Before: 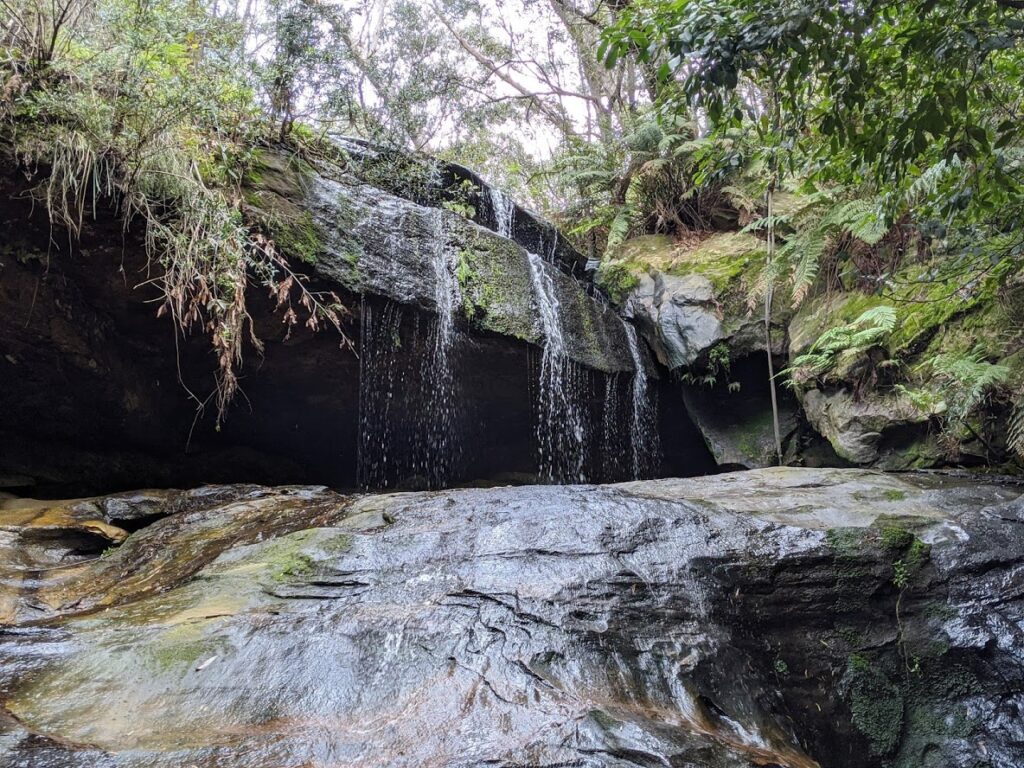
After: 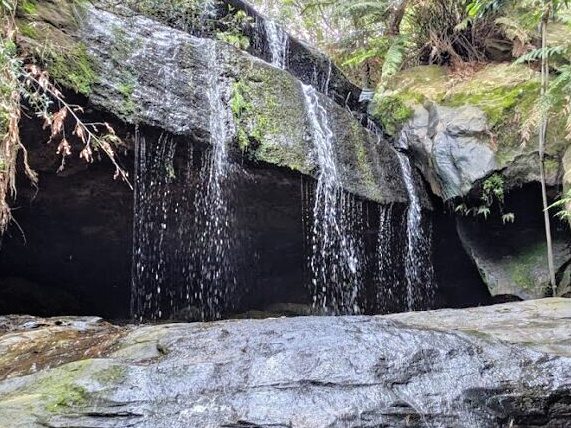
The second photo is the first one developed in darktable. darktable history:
sharpen: radius 5.325, amount 0.312, threshold 26.433
crop and rotate: left 22.13%, top 22.054%, right 22.026%, bottom 22.102%
tone equalizer: -7 EV 0.15 EV, -6 EV 0.6 EV, -5 EV 1.15 EV, -4 EV 1.33 EV, -3 EV 1.15 EV, -2 EV 0.6 EV, -1 EV 0.15 EV, mask exposure compensation -0.5 EV
